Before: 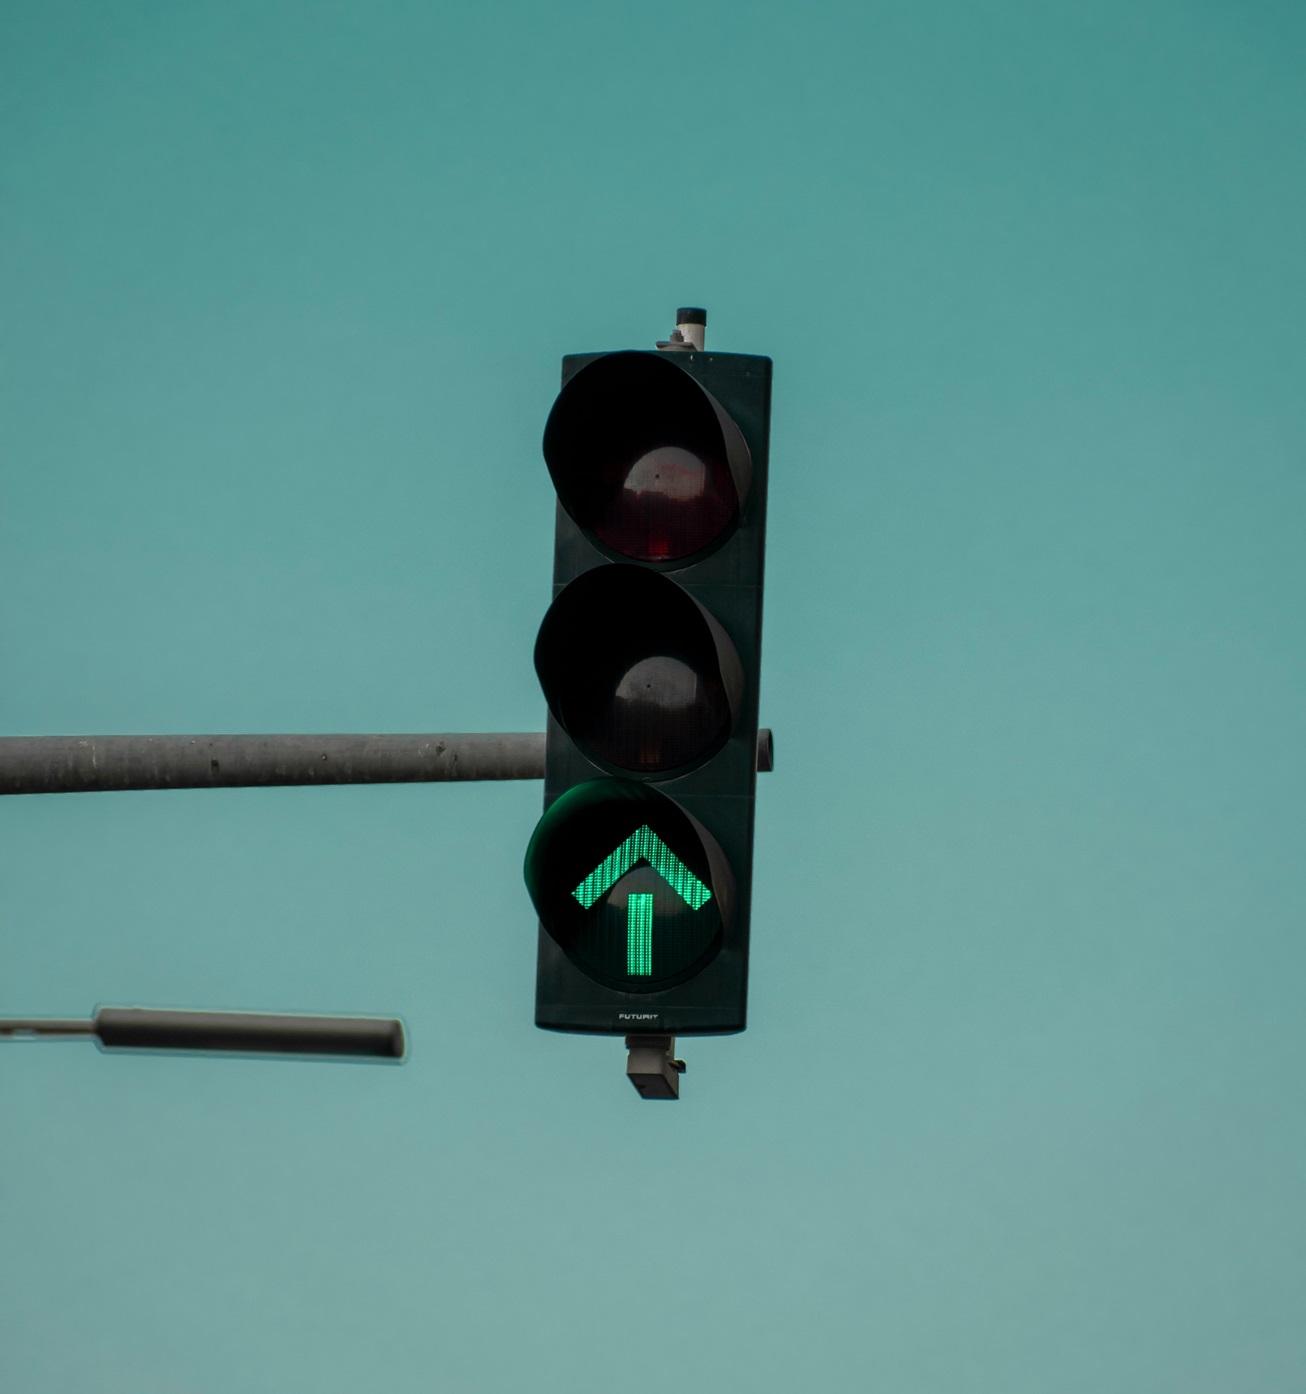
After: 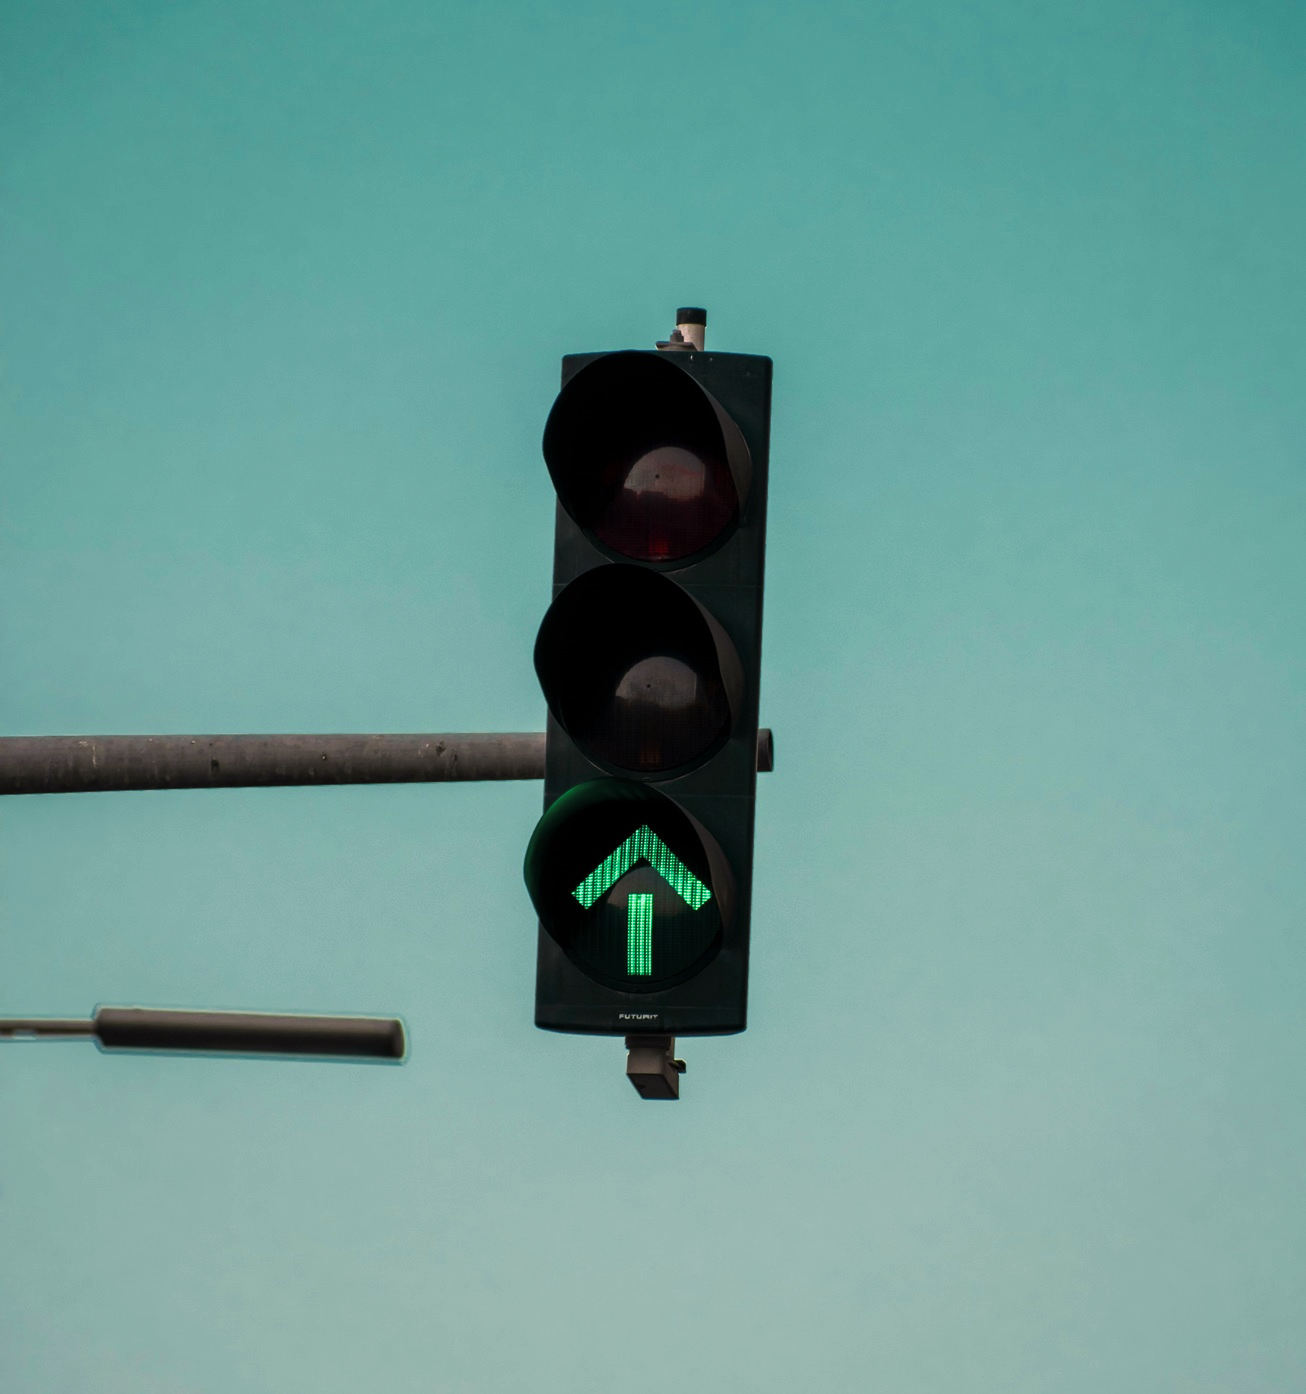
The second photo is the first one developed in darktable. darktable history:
tone curve: curves: ch0 [(0, 0) (0.003, 0.003) (0.011, 0.012) (0.025, 0.023) (0.044, 0.04) (0.069, 0.056) (0.1, 0.082) (0.136, 0.107) (0.177, 0.144) (0.224, 0.186) (0.277, 0.237) (0.335, 0.297) (0.399, 0.37) (0.468, 0.465) (0.543, 0.567) (0.623, 0.68) (0.709, 0.782) (0.801, 0.86) (0.898, 0.924) (1, 1)], preserve colors none
color correction: highlights a* 12.23, highlights b* 5.41
